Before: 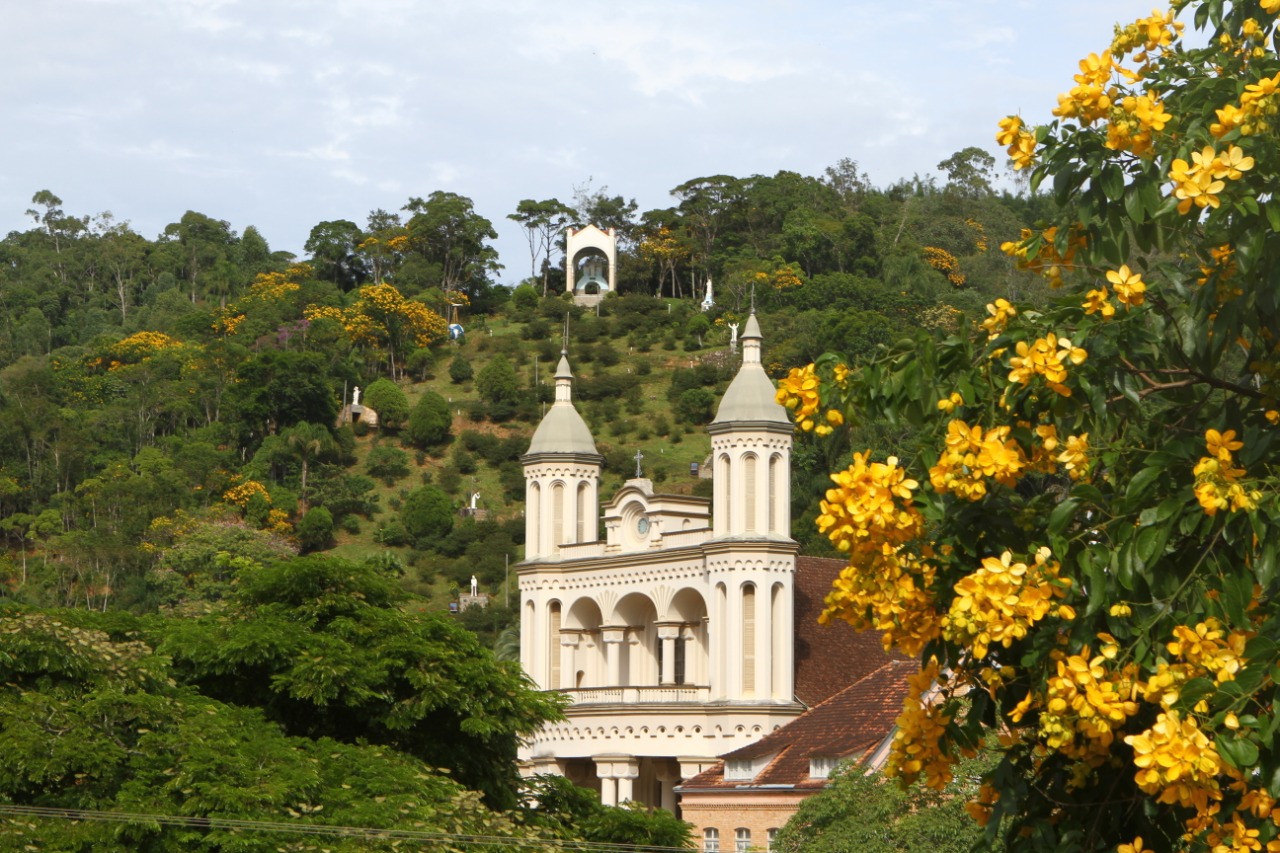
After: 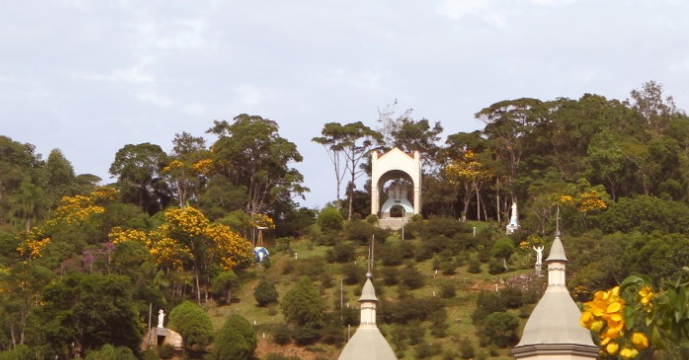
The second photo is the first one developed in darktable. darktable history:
crop: left 15.306%, top 9.065%, right 30.789%, bottom 48.638%
rgb levels: mode RGB, independent channels, levels [[0, 0.474, 1], [0, 0.5, 1], [0, 0.5, 1]]
